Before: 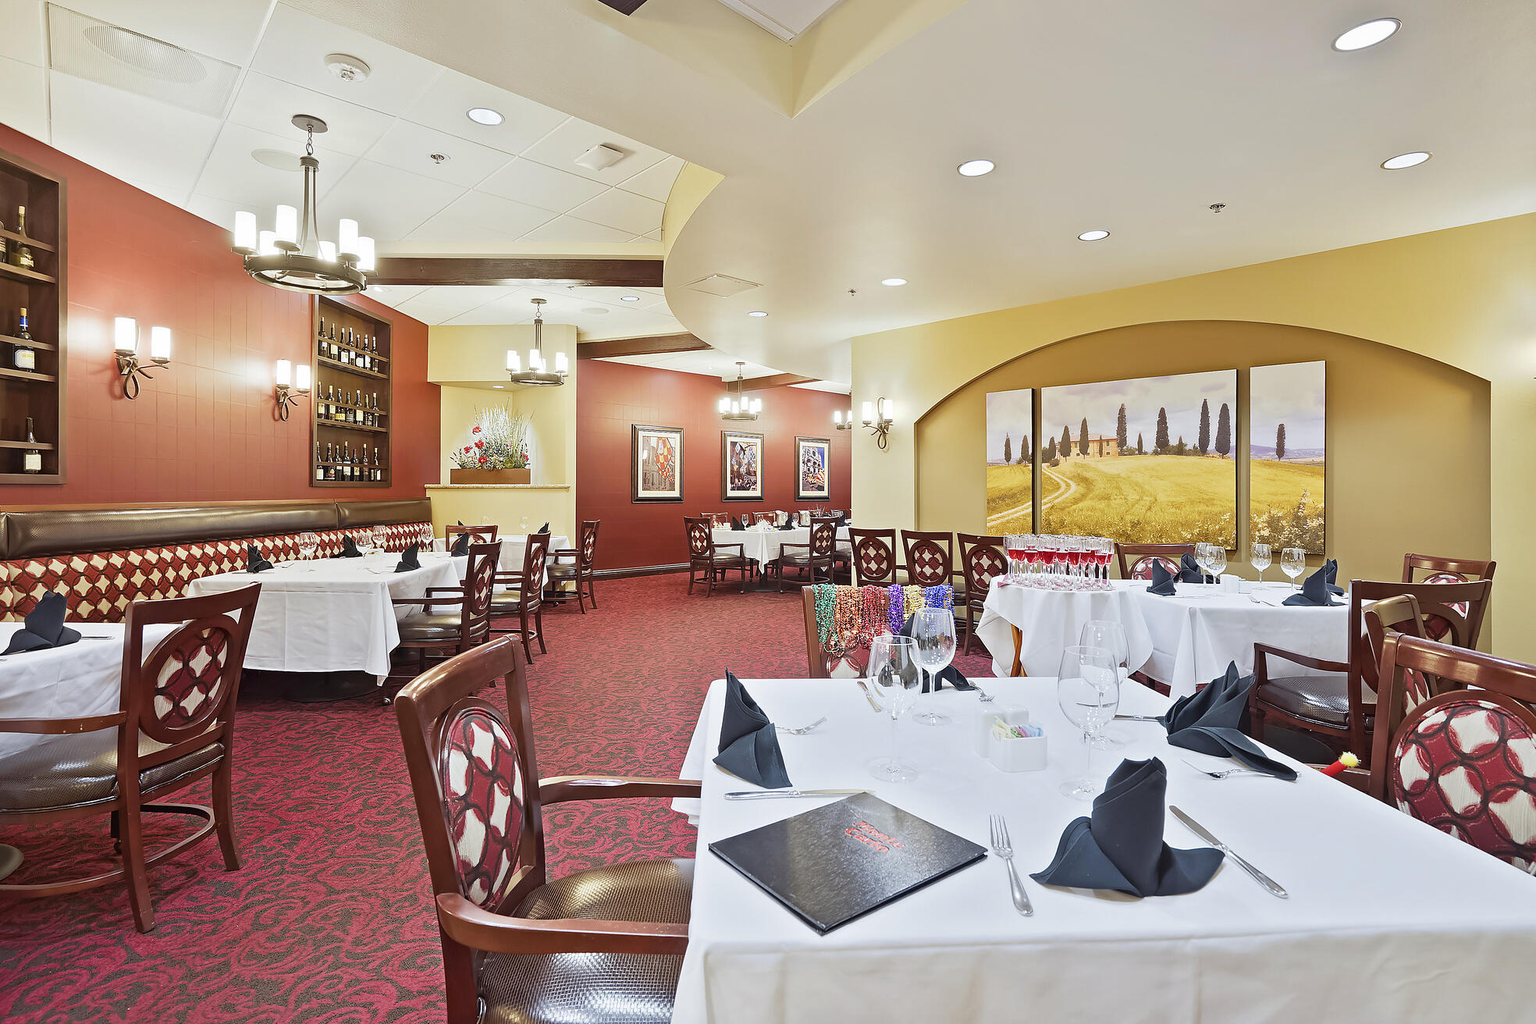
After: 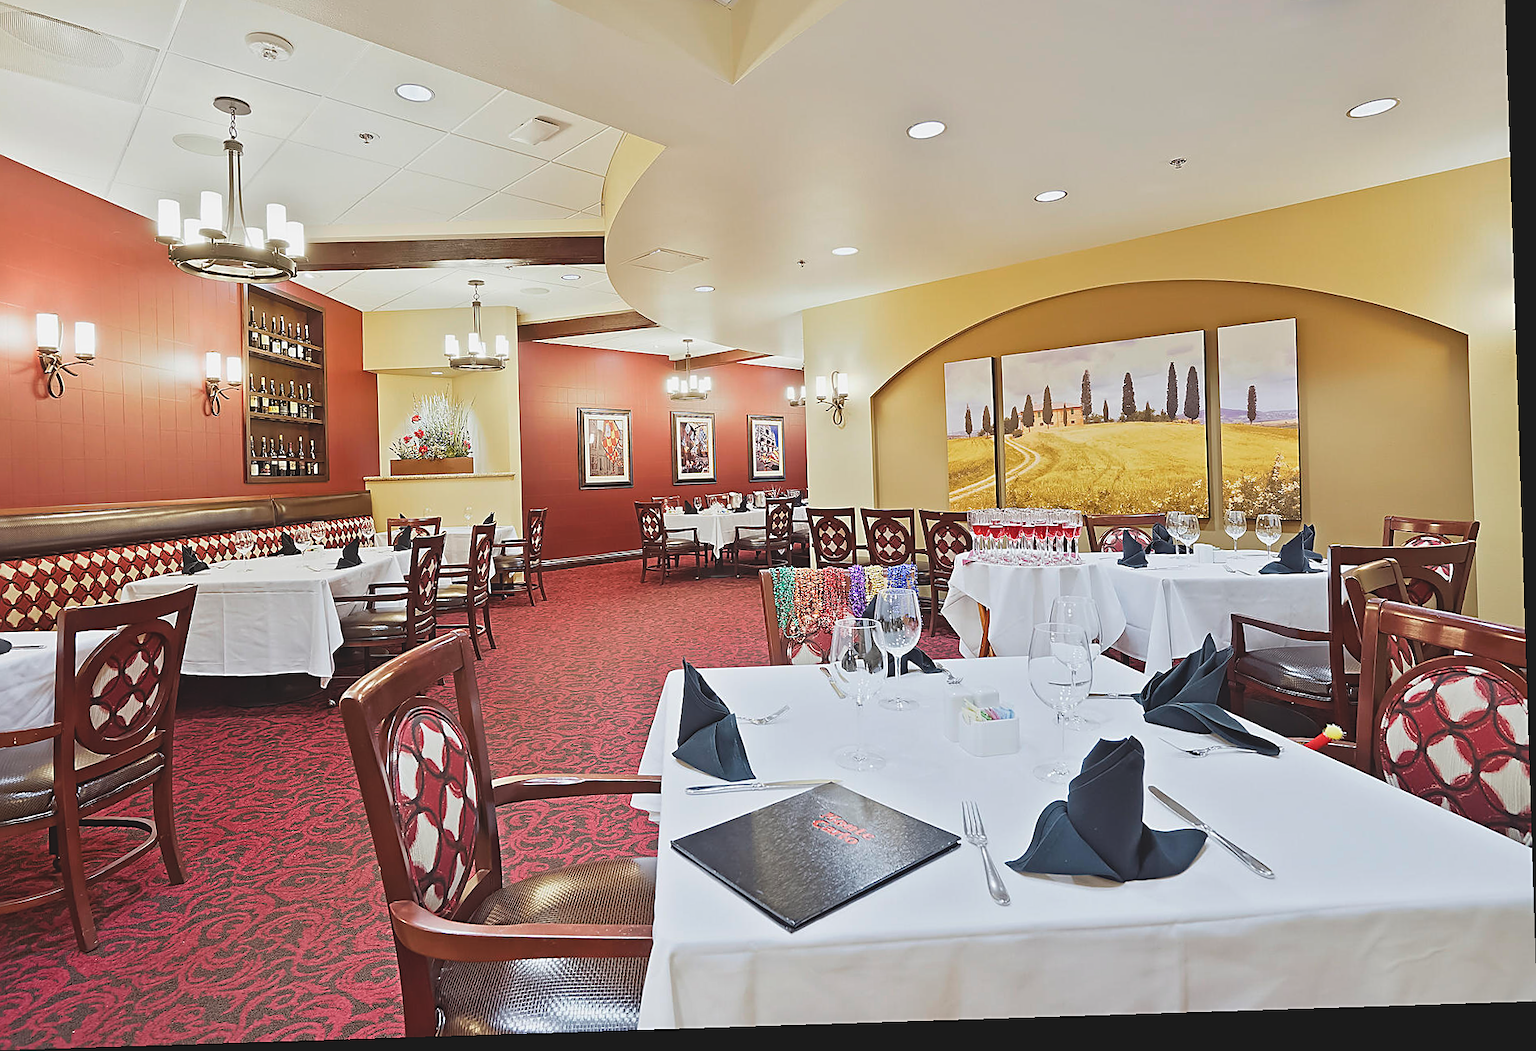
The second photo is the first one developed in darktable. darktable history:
crop and rotate: angle 1.83°, left 5.764%, top 5.689%
contrast brightness saturation: contrast 0.074
exposure: black level correction -0.014, exposure -0.188 EV, compensate highlight preservation false
sharpen: amount 0.493
